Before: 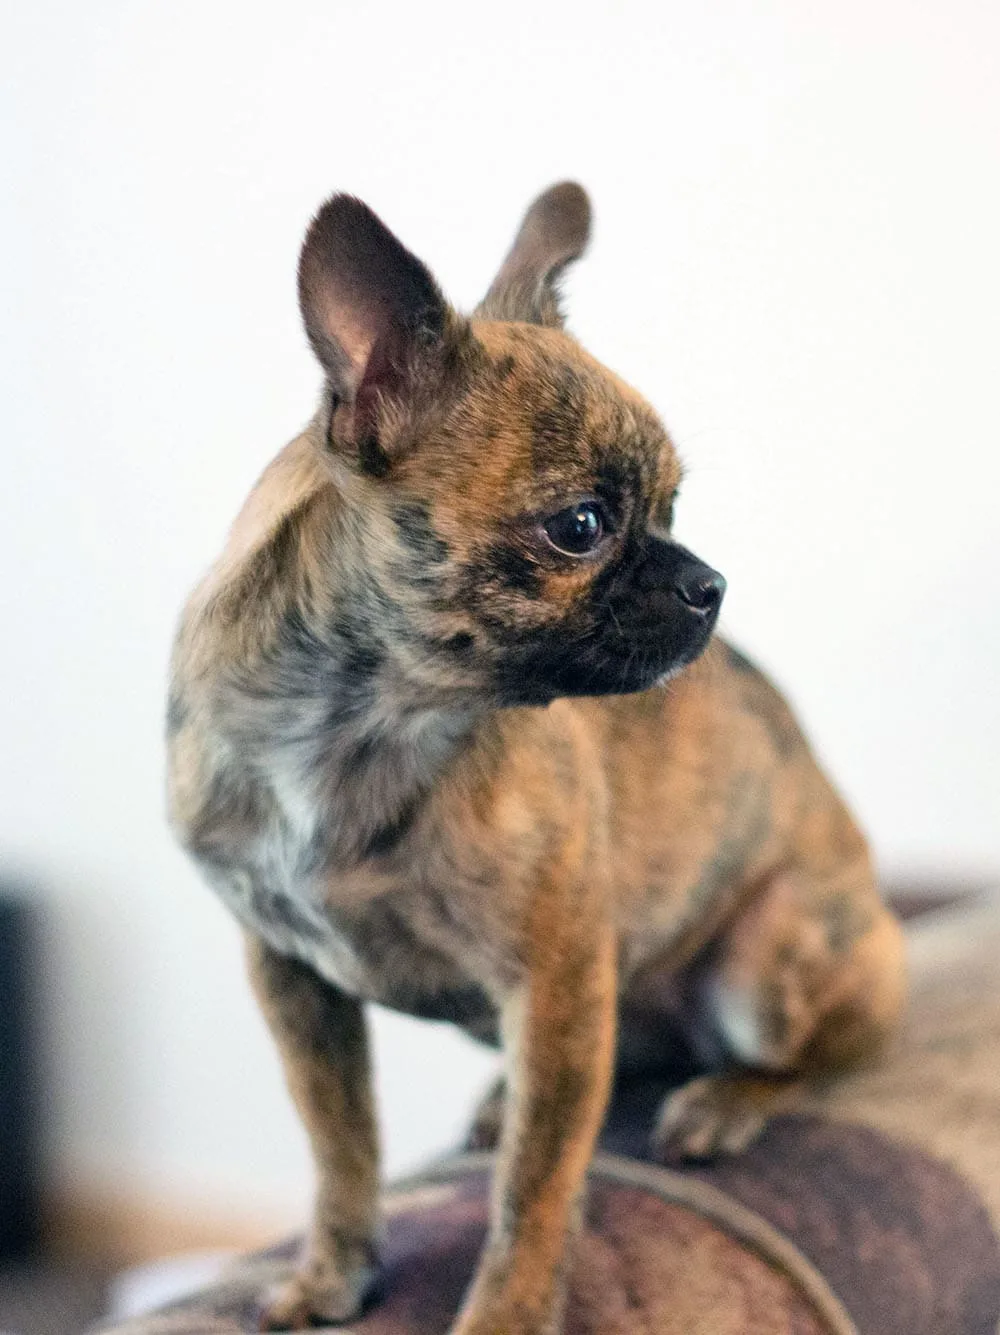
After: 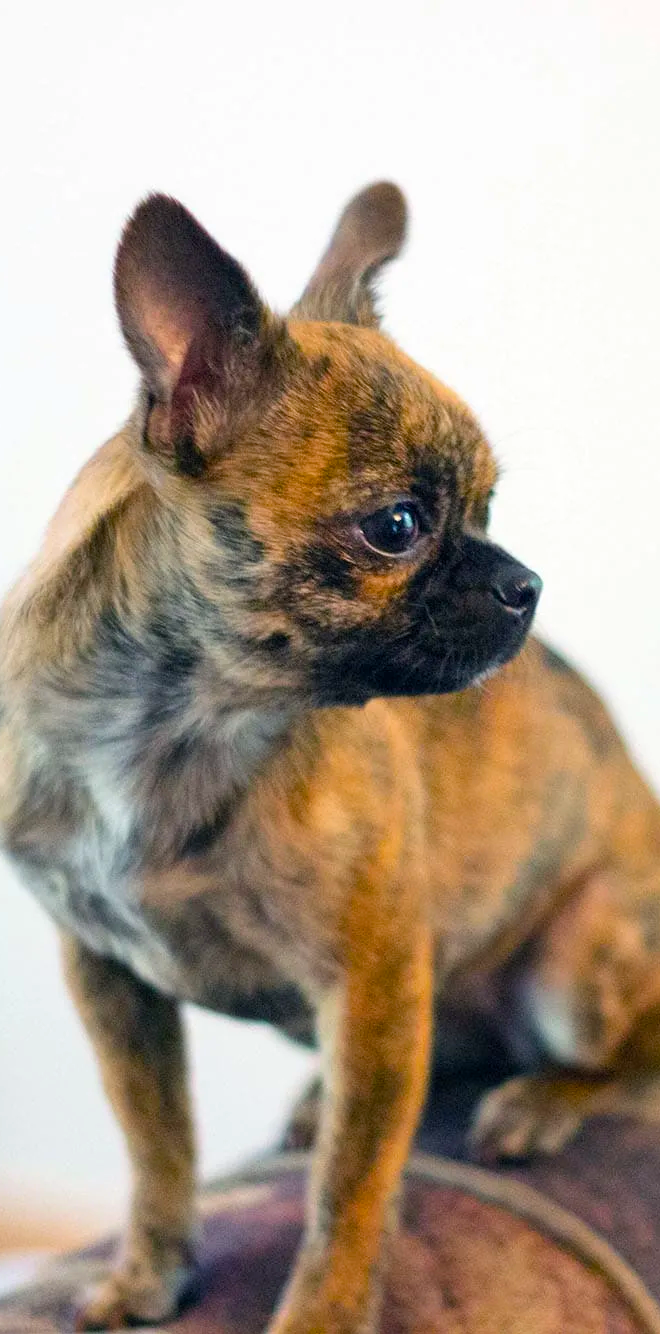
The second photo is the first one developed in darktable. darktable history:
crop and rotate: left 18.442%, right 15.508%
color balance rgb: linear chroma grading › global chroma 15%, perceptual saturation grading › global saturation 30%
